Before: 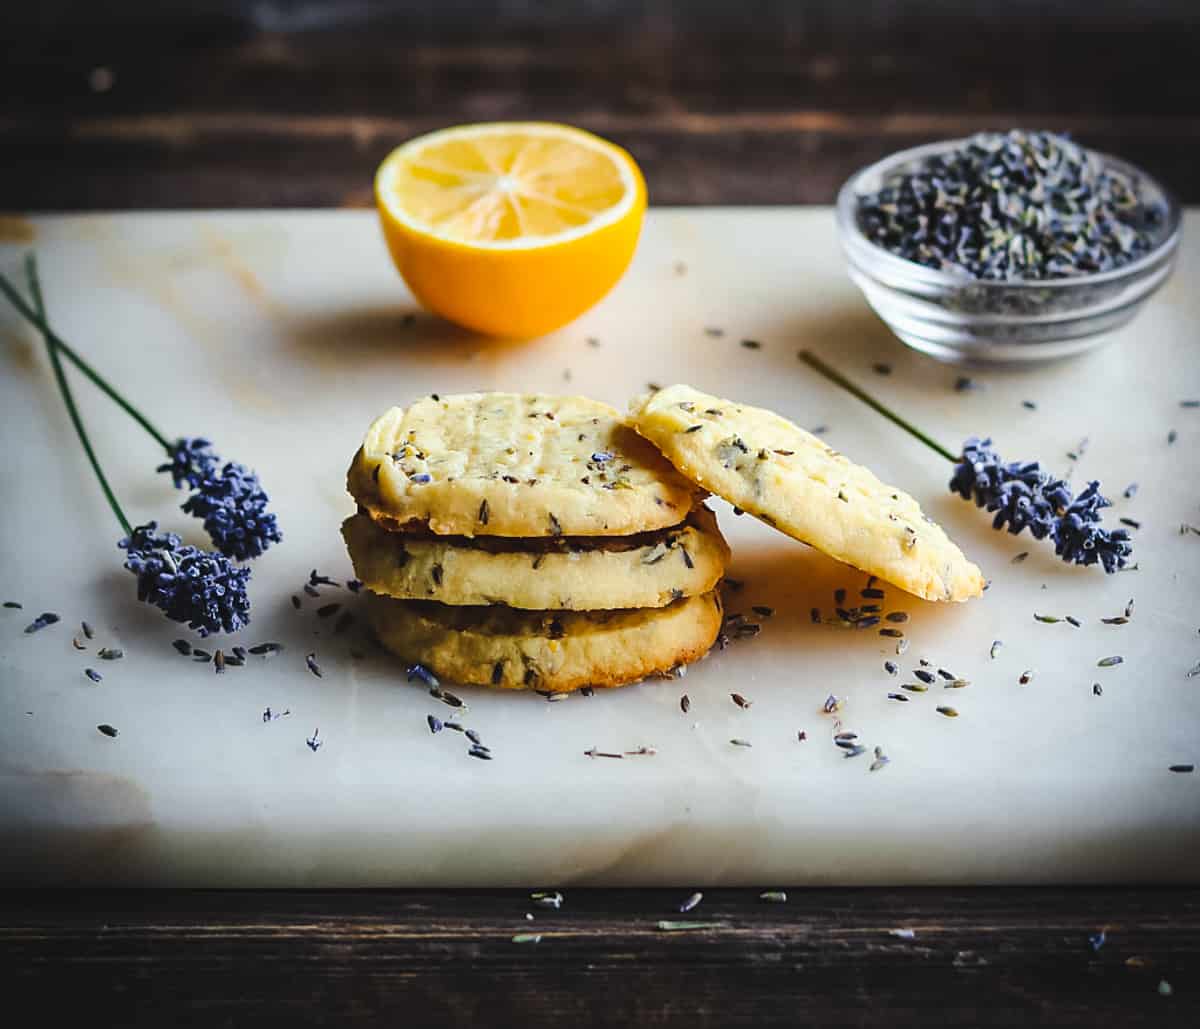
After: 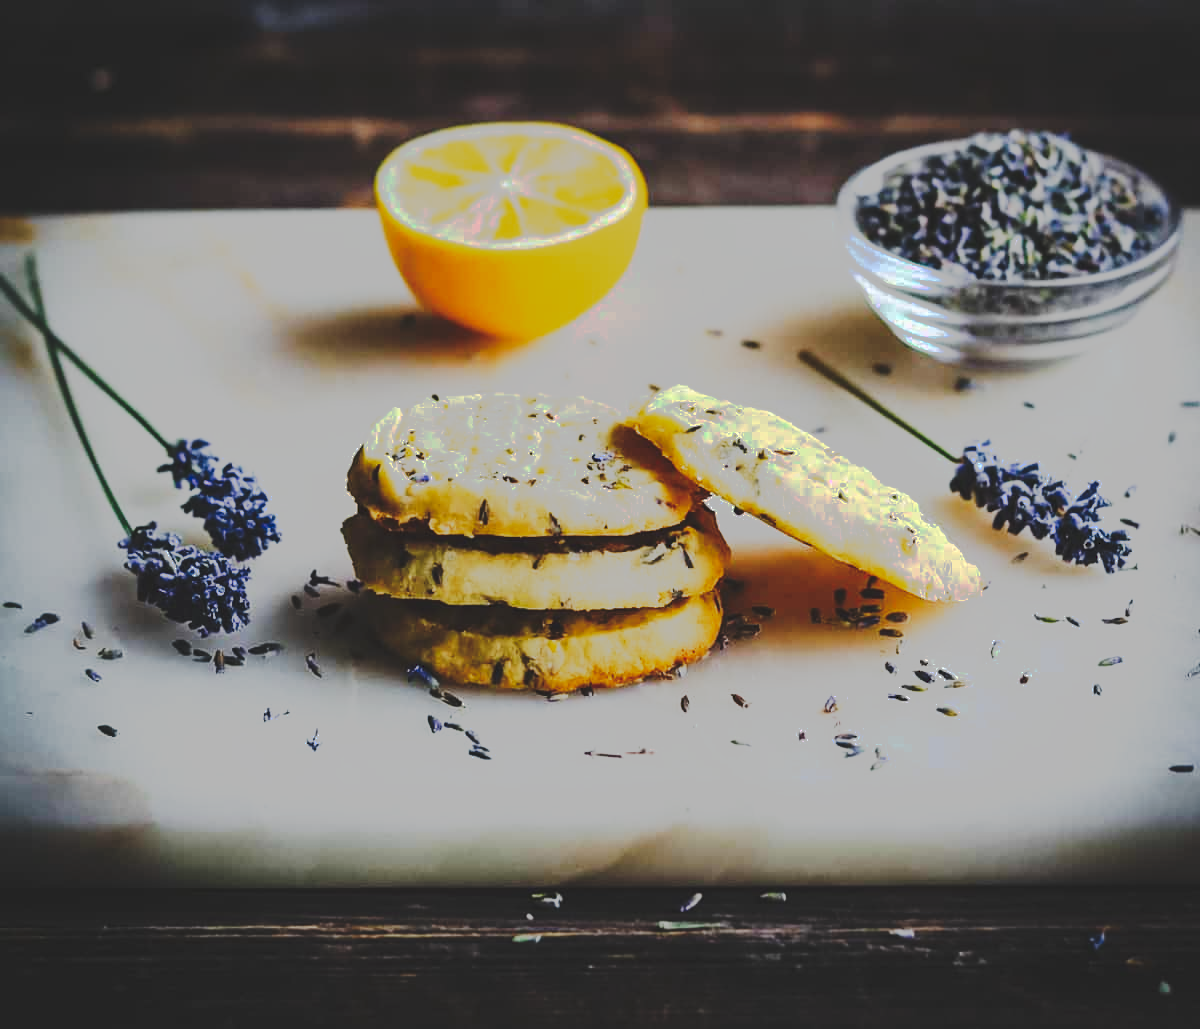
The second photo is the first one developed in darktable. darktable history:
tone curve: curves: ch0 [(0, 0) (0.003, 0.118) (0.011, 0.118) (0.025, 0.122) (0.044, 0.131) (0.069, 0.142) (0.1, 0.155) (0.136, 0.168) (0.177, 0.183) (0.224, 0.216) (0.277, 0.265) (0.335, 0.337) (0.399, 0.415) (0.468, 0.506) (0.543, 0.586) (0.623, 0.665) (0.709, 0.716) (0.801, 0.737) (0.898, 0.744) (1, 1)], preserve colors none
